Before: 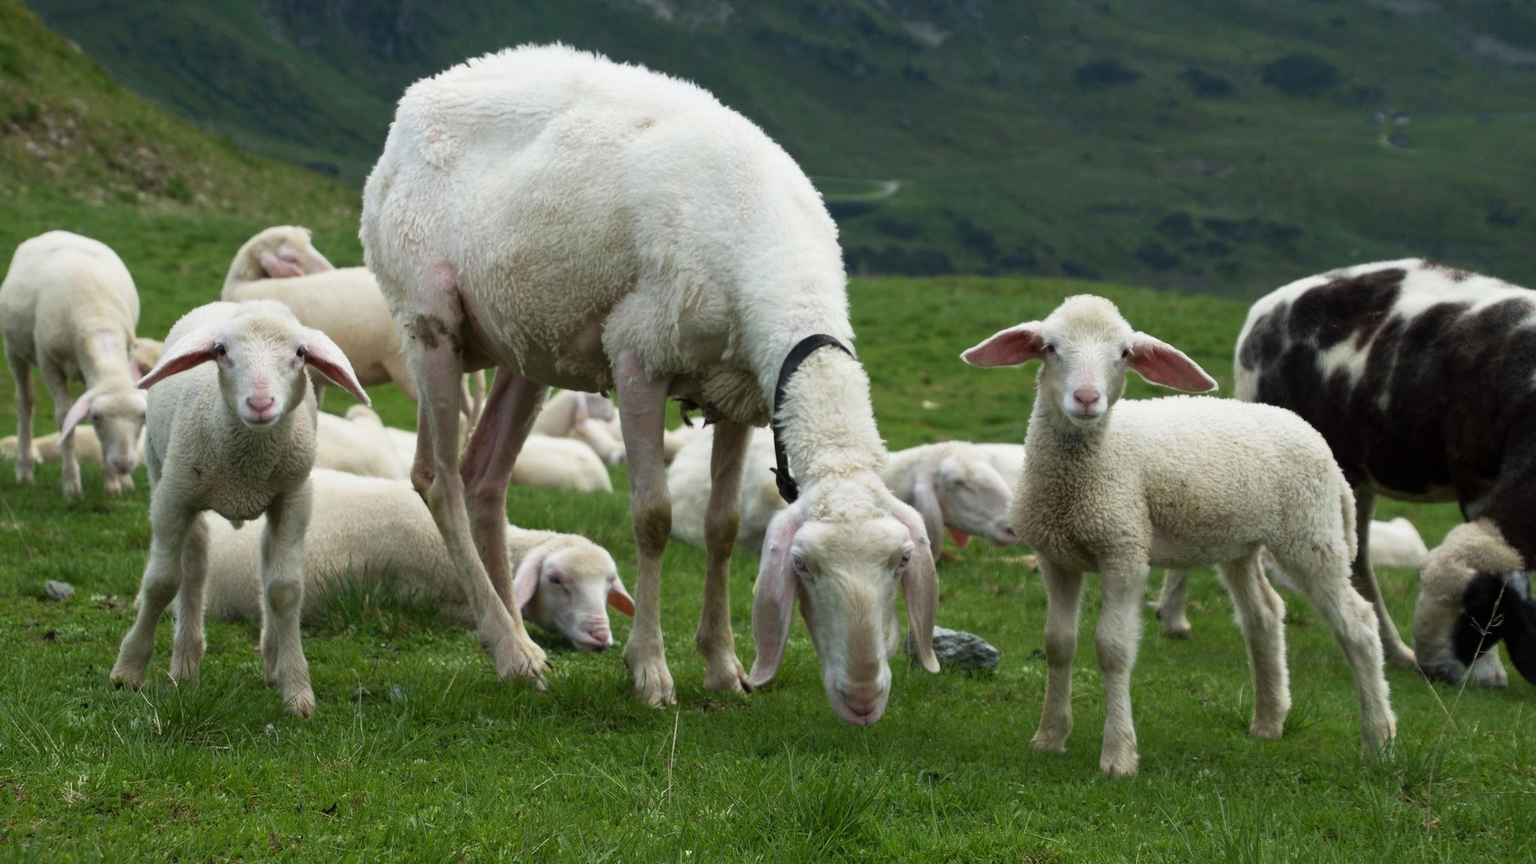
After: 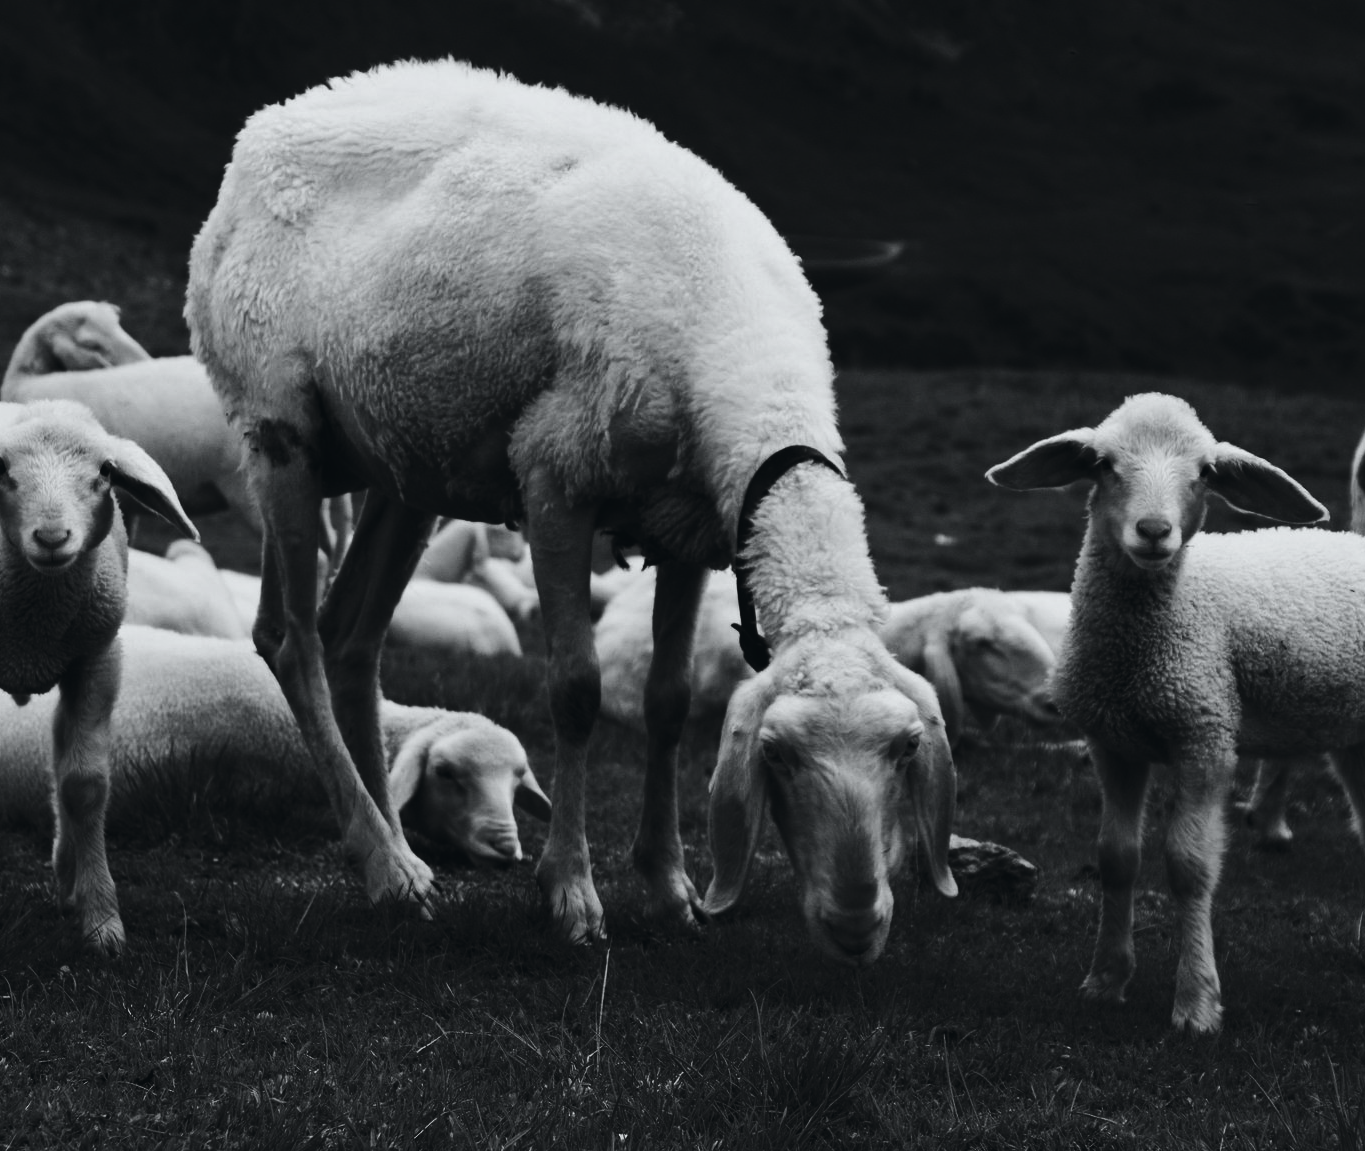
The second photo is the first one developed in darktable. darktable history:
tone curve: curves: ch0 [(0, 0.026) (0.104, 0.1) (0.233, 0.262) (0.398, 0.507) (0.498, 0.621) (0.65, 0.757) (0.835, 0.883) (1, 0.961)]; ch1 [(0, 0) (0.346, 0.307) (0.408, 0.369) (0.453, 0.457) (0.482, 0.476) (0.502, 0.498) (0.521, 0.507) (0.553, 0.554) (0.638, 0.646) (0.693, 0.727) (1, 1)]; ch2 [(0, 0) (0.366, 0.337) (0.434, 0.46) (0.485, 0.494) (0.5, 0.494) (0.511, 0.508) (0.537, 0.55) (0.579, 0.599) (0.663, 0.67) (1, 1)], color space Lab, independent channels, preserve colors none
crop and rotate: left 14.436%, right 18.898%
contrast brightness saturation: contrast -0.03, brightness -0.59, saturation -1
